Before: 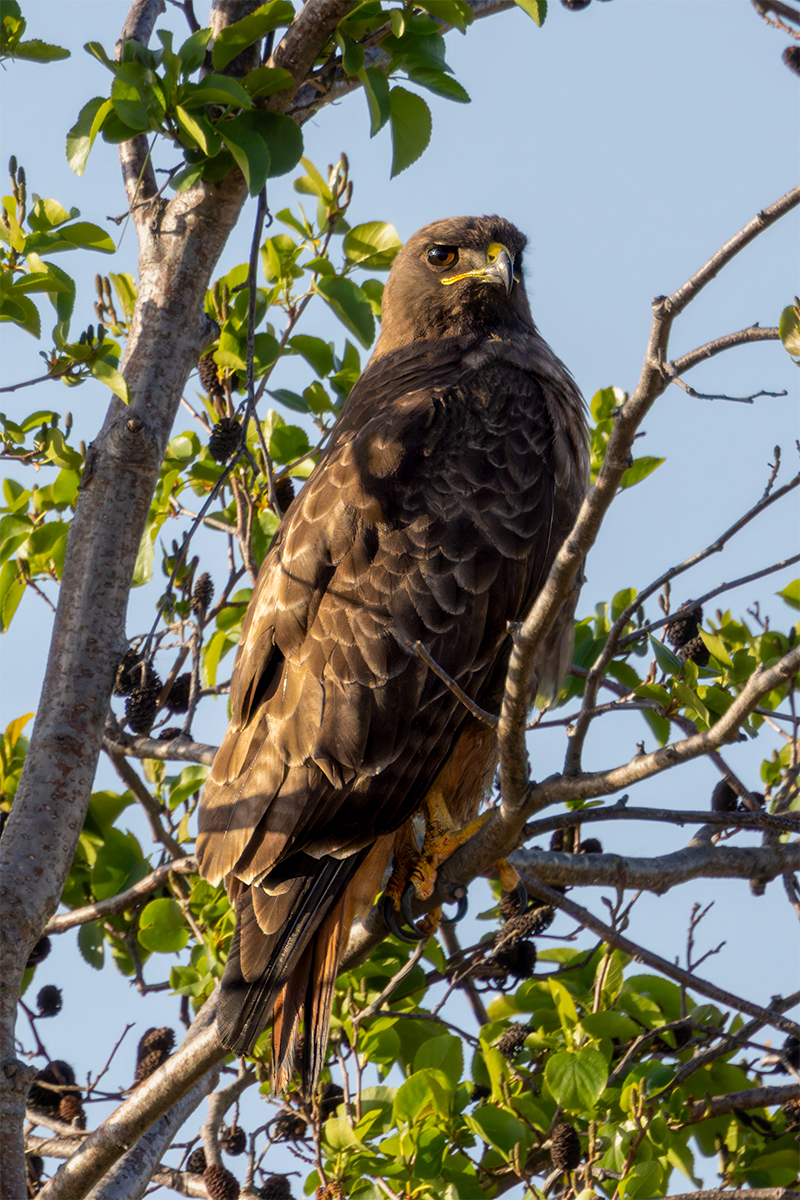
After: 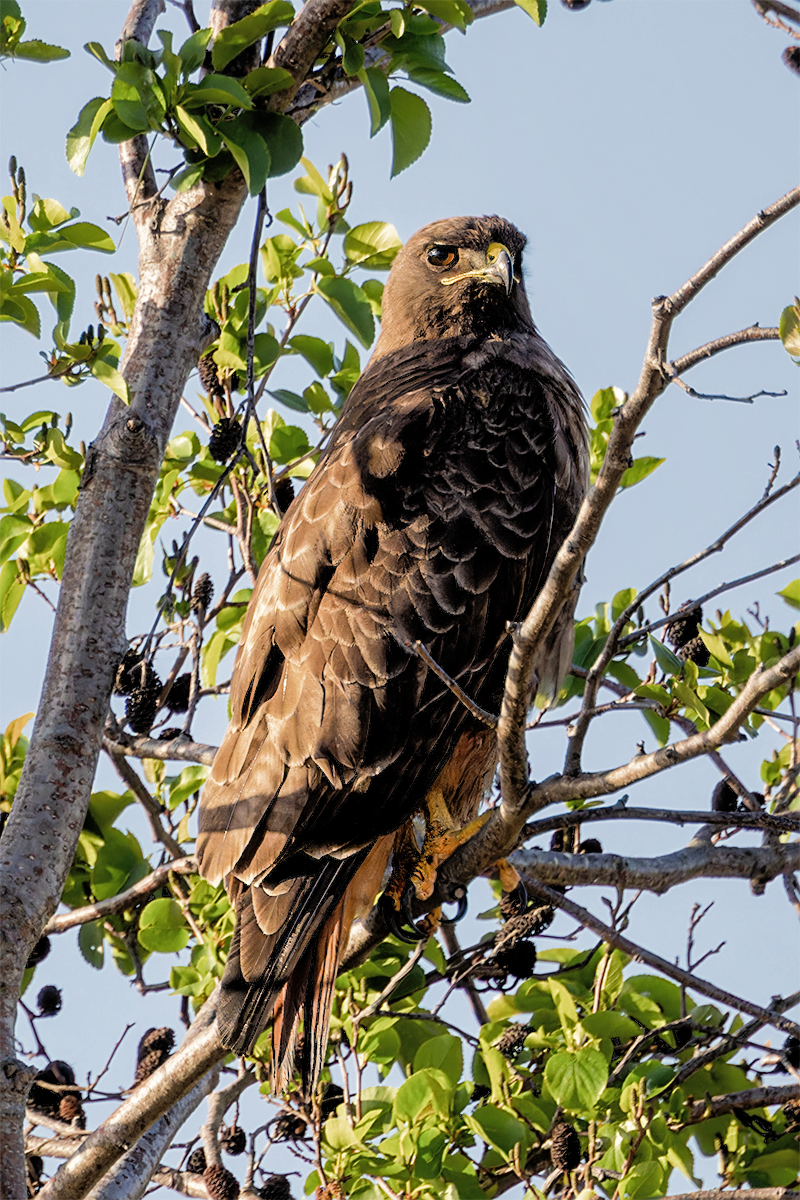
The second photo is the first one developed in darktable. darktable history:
filmic rgb: black relative exposure -7.5 EV, white relative exposure 4.99 EV, hardness 3.31, contrast 1.3, add noise in highlights 0.001, preserve chrominance max RGB, color science v3 (2019), use custom middle-gray values true, contrast in highlights soft
sharpen: on, module defaults
exposure: exposure 0.719 EV, compensate highlight preservation false
shadows and highlights: on, module defaults
